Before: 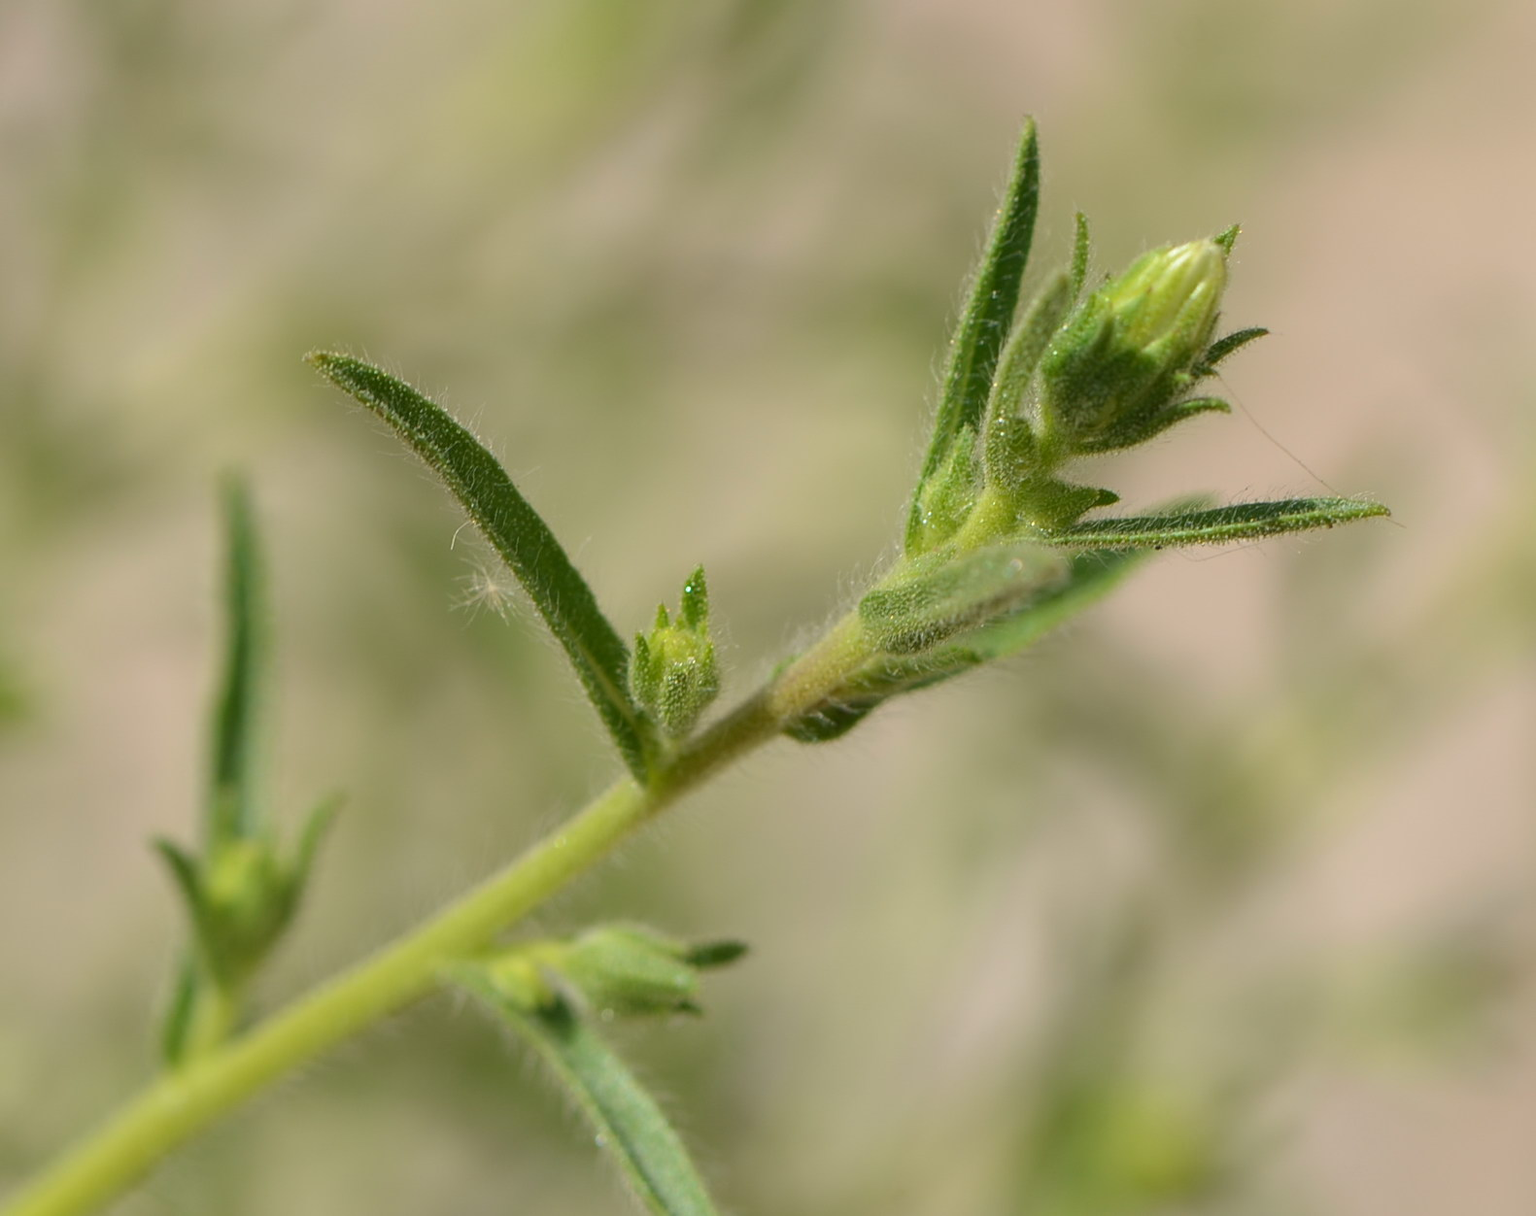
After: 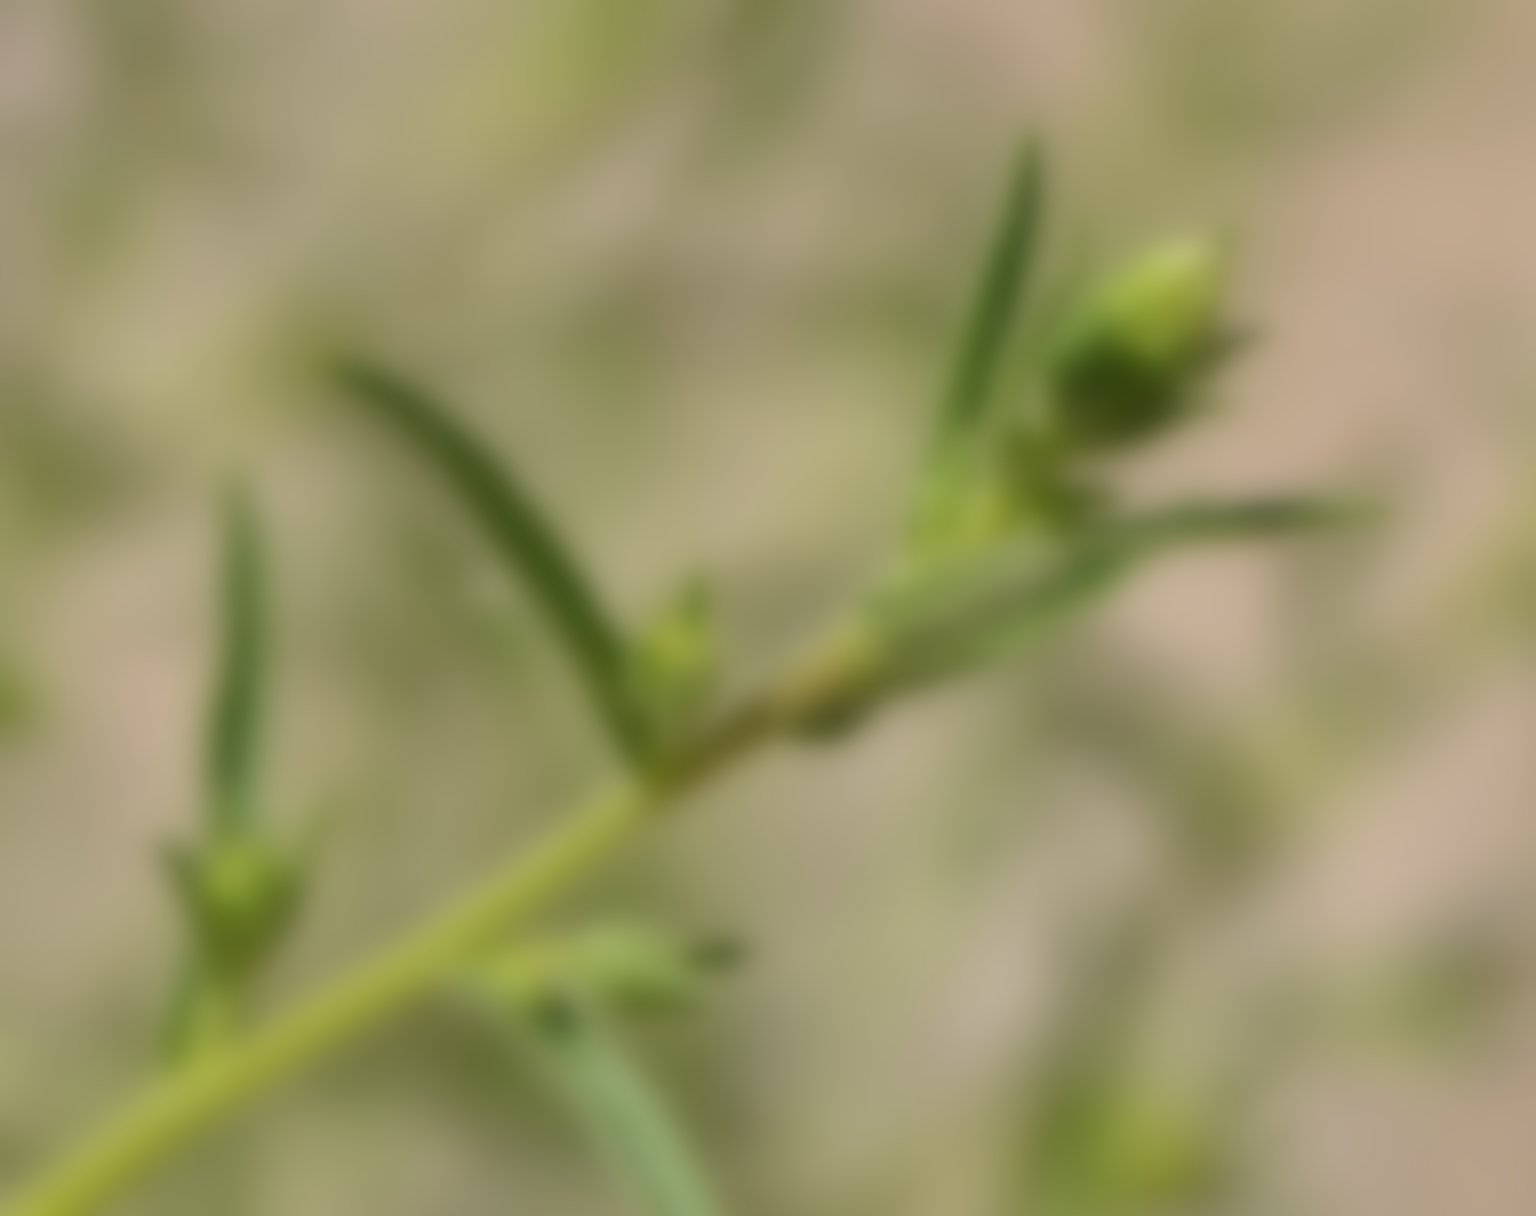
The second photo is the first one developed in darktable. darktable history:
shadows and highlights: shadows 22.7, highlights -48.71, soften with gaussian
lowpass: radius 16, unbound 0
white balance: emerald 1
